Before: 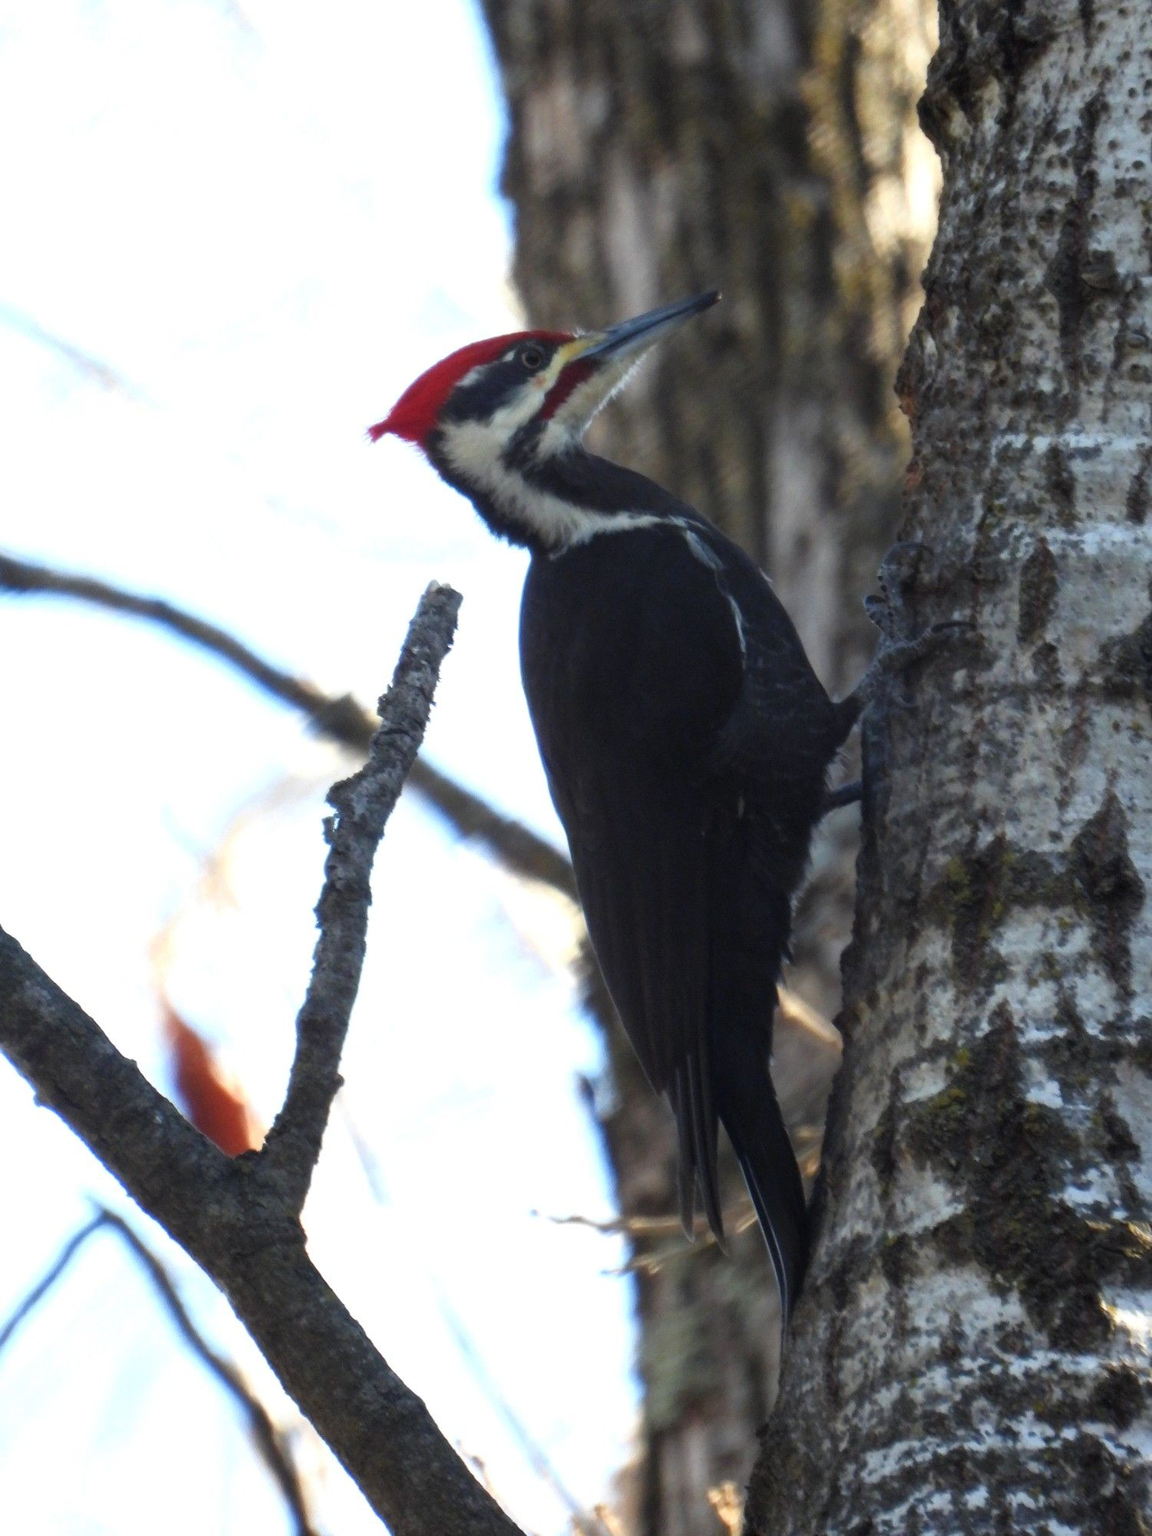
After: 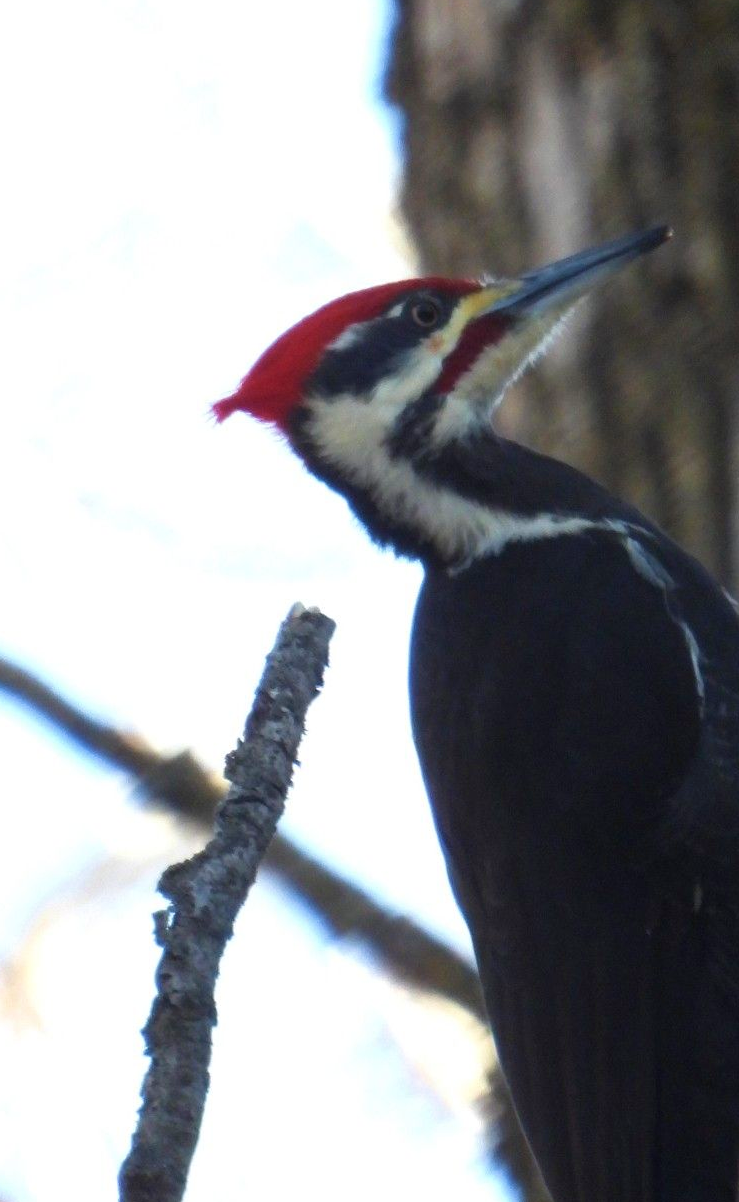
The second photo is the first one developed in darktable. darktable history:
crop: left 17.835%, top 7.675%, right 32.881%, bottom 32.213%
velvia: on, module defaults
